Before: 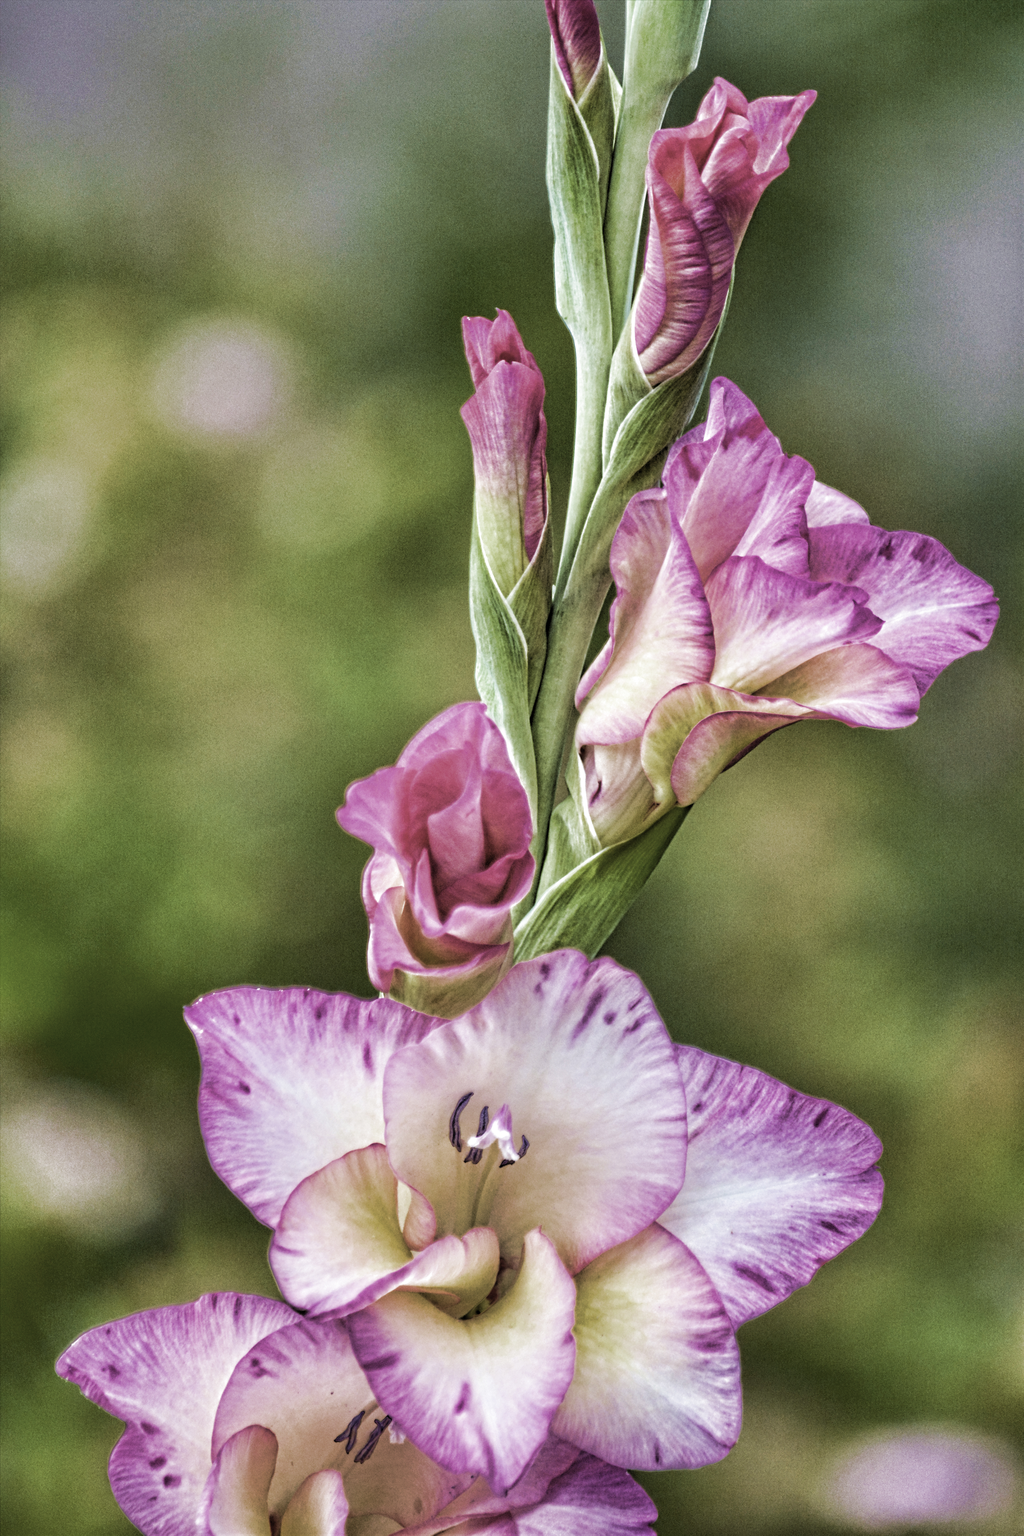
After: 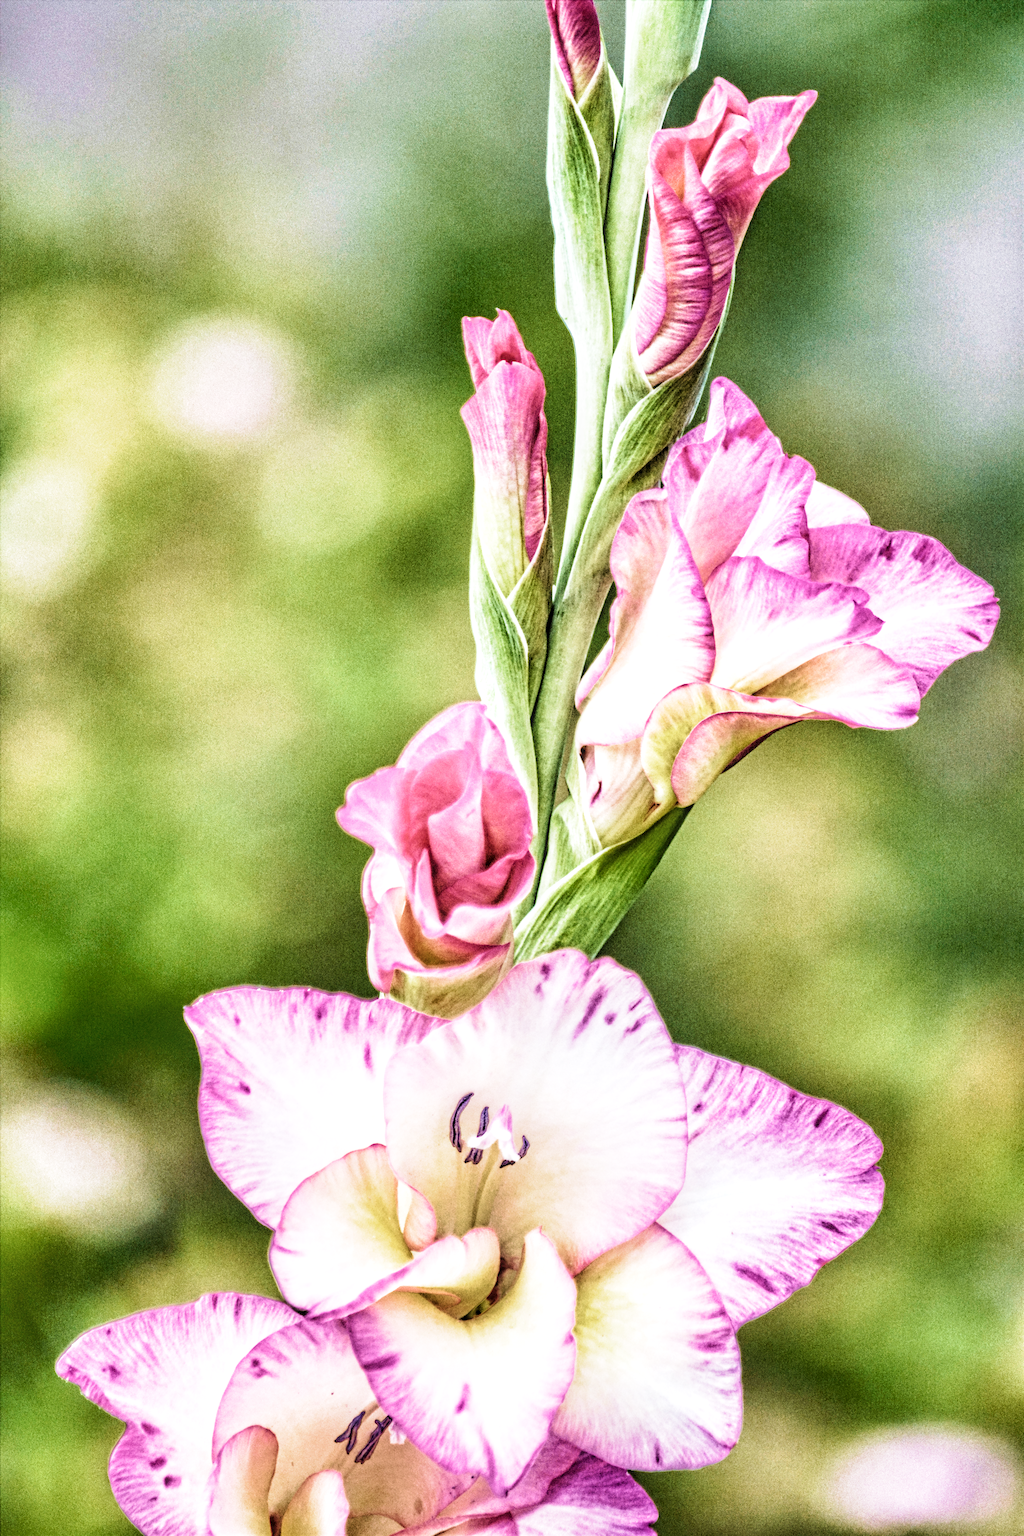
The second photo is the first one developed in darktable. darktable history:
tone equalizer: on, module defaults
base curve: curves: ch0 [(0, 0) (0.018, 0.026) (0.143, 0.37) (0.33, 0.731) (0.458, 0.853) (0.735, 0.965) (0.905, 0.986) (1, 1)], preserve colors none
sharpen: radius 2.916, amount 0.865, threshold 47.323
local contrast: on, module defaults
